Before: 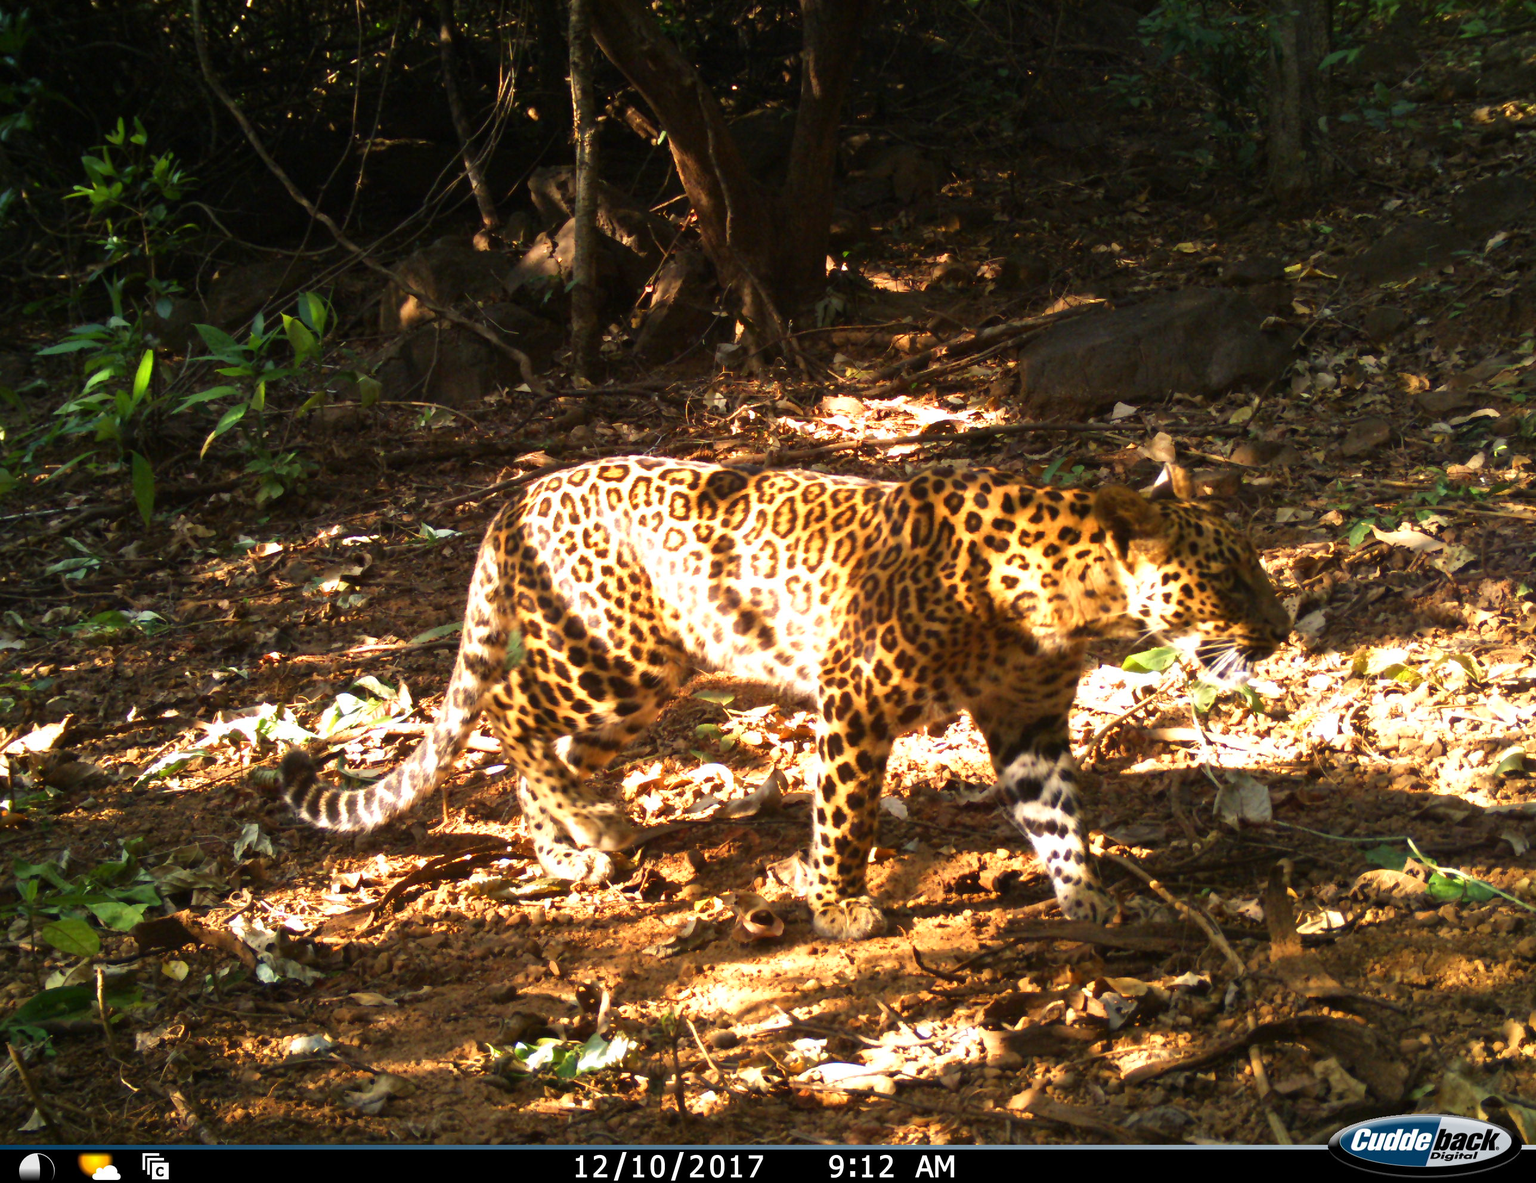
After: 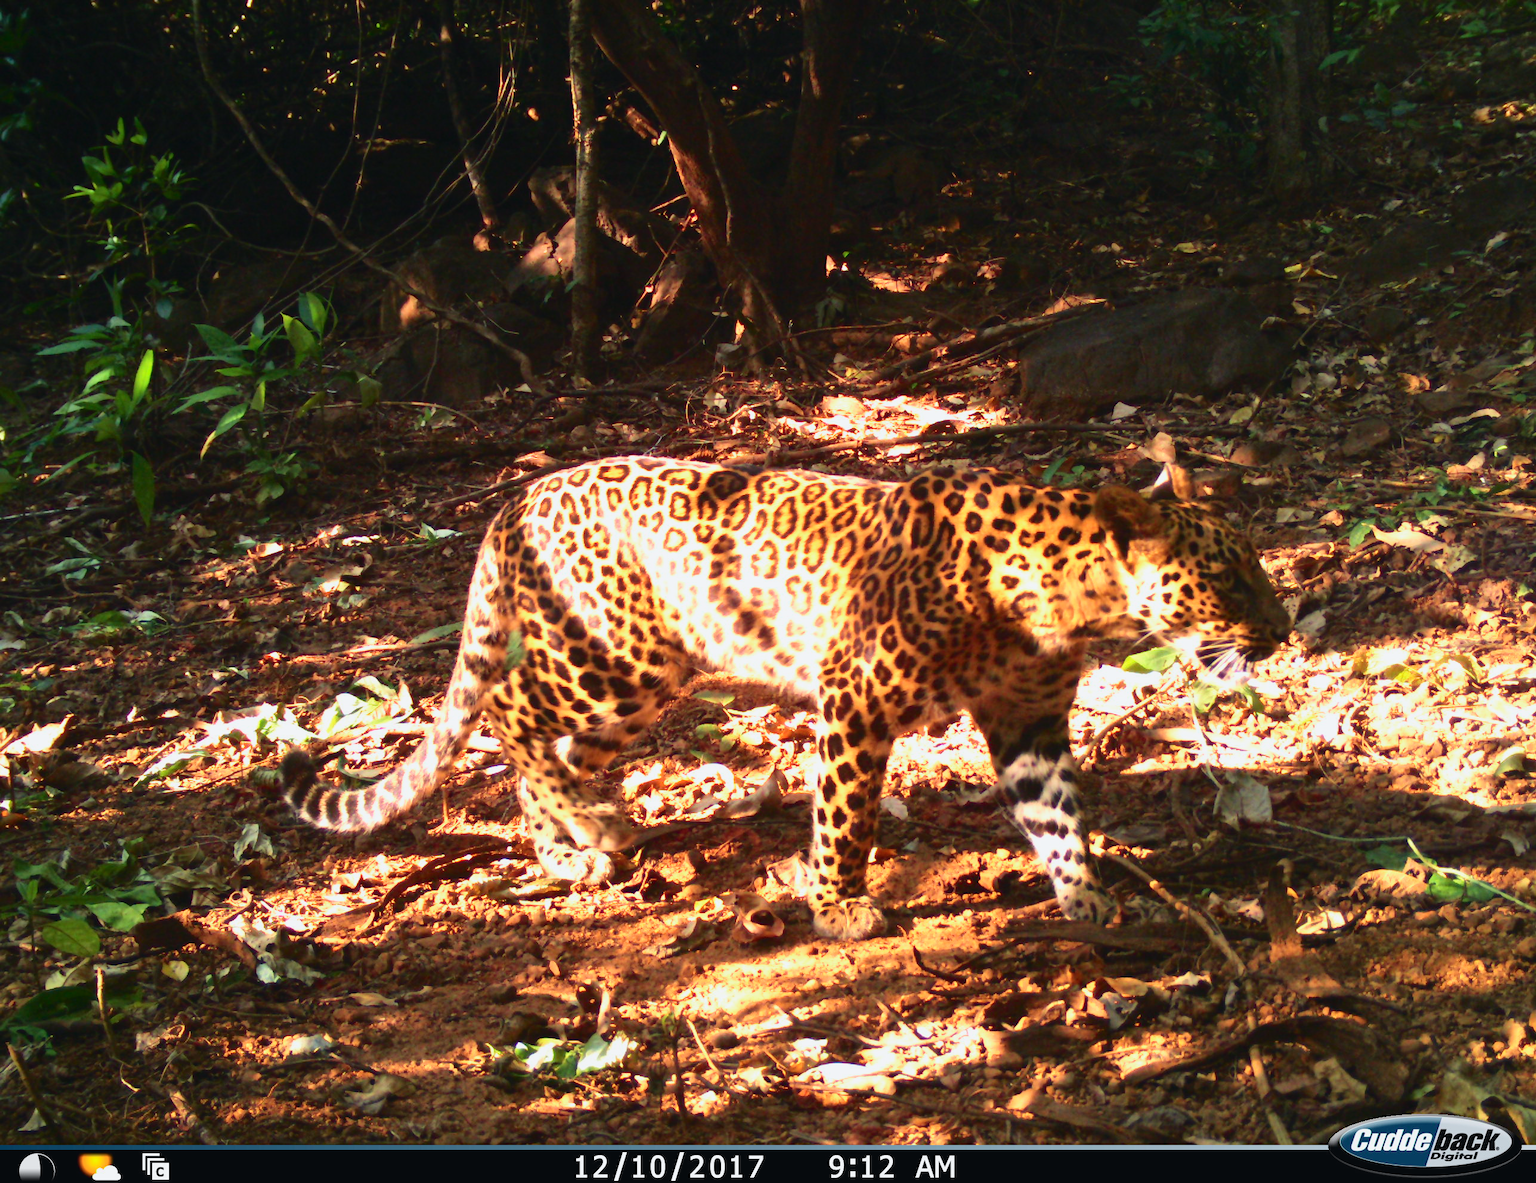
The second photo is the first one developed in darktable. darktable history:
tone curve: curves: ch0 [(0, 0.025) (0.15, 0.143) (0.452, 0.486) (0.751, 0.788) (1, 0.961)]; ch1 [(0, 0) (0.416, 0.4) (0.476, 0.469) (0.497, 0.494) (0.546, 0.571) (0.566, 0.607) (0.62, 0.657) (1, 1)]; ch2 [(0, 0) (0.386, 0.397) (0.505, 0.498) (0.547, 0.546) (0.579, 0.58) (1, 1)], color space Lab, independent channels, preserve colors none
